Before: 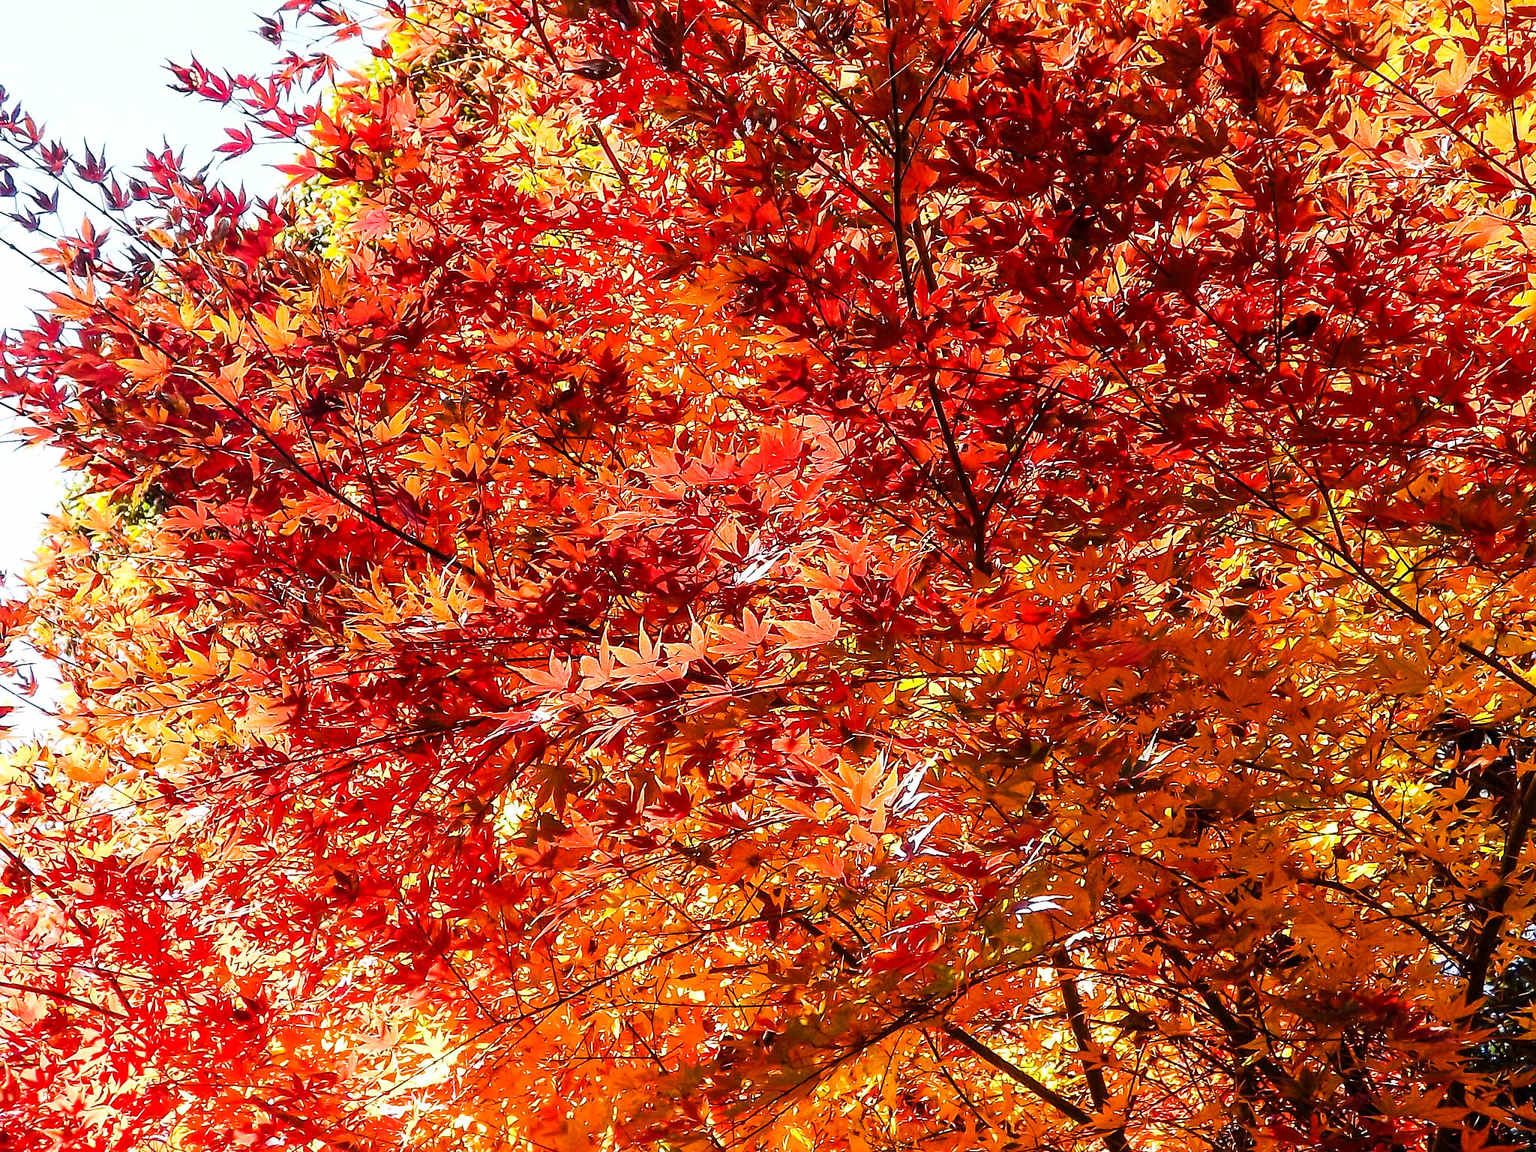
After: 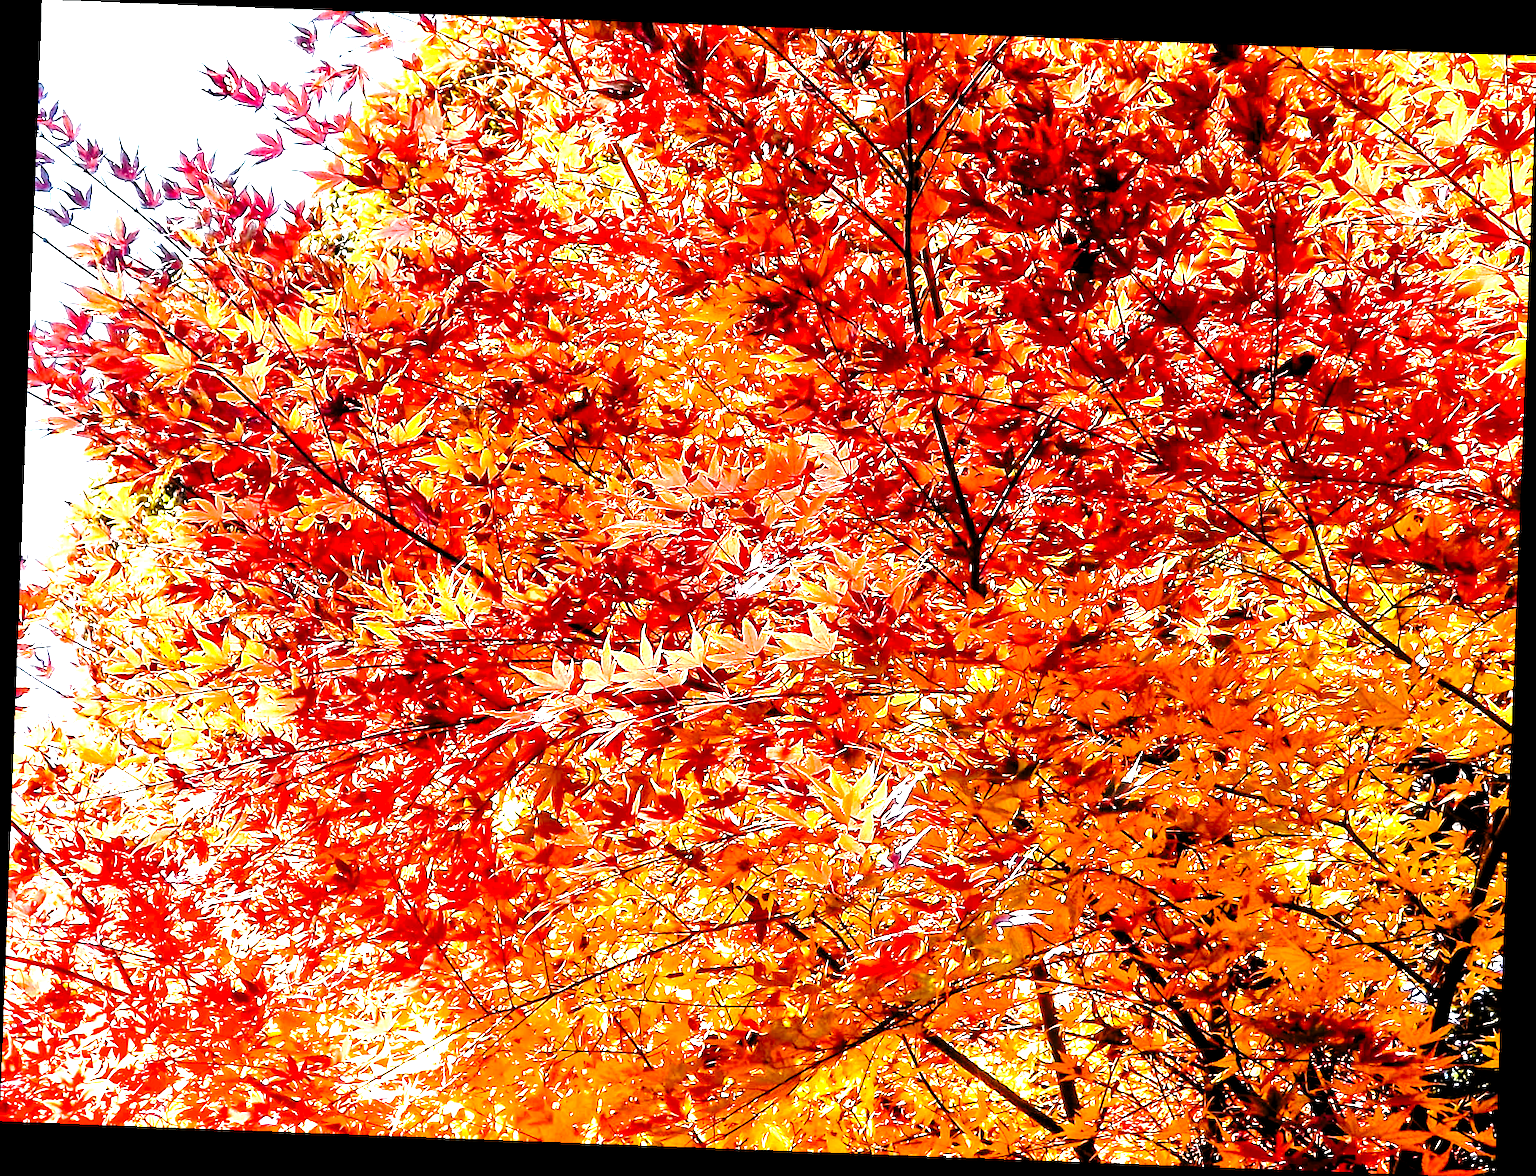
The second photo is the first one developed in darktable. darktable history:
levels: levels [0.044, 0.475, 0.791]
tone curve: curves: ch0 [(0, 0) (0.003, 0.002) (0.011, 0.008) (0.025, 0.016) (0.044, 0.026) (0.069, 0.04) (0.1, 0.061) (0.136, 0.104) (0.177, 0.15) (0.224, 0.22) (0.277, 0.307) (0.335, 0.399) (0.399, 0.492) (0.468, 0.575) (0.543, 0.638) (0.623, 0.701) (0.709, 0.778) (0.801, 0.85) (0.898, 0.934) (1, 1)], preserve colors none
rotate and perspective: rotation 2.17°, automatic cropping off
tone equalizer: -7 EV 0.15 EV, -6 EV 0.6 EV, -5 EV 1.15 EV, -4 EV 1.33 EV, -3 EV 1.15 EV, -2 EV 0.6 EV, -1 EV 0.15 EV, mask exposure compensation -0.5 EV
color correction: saturation 1.11
